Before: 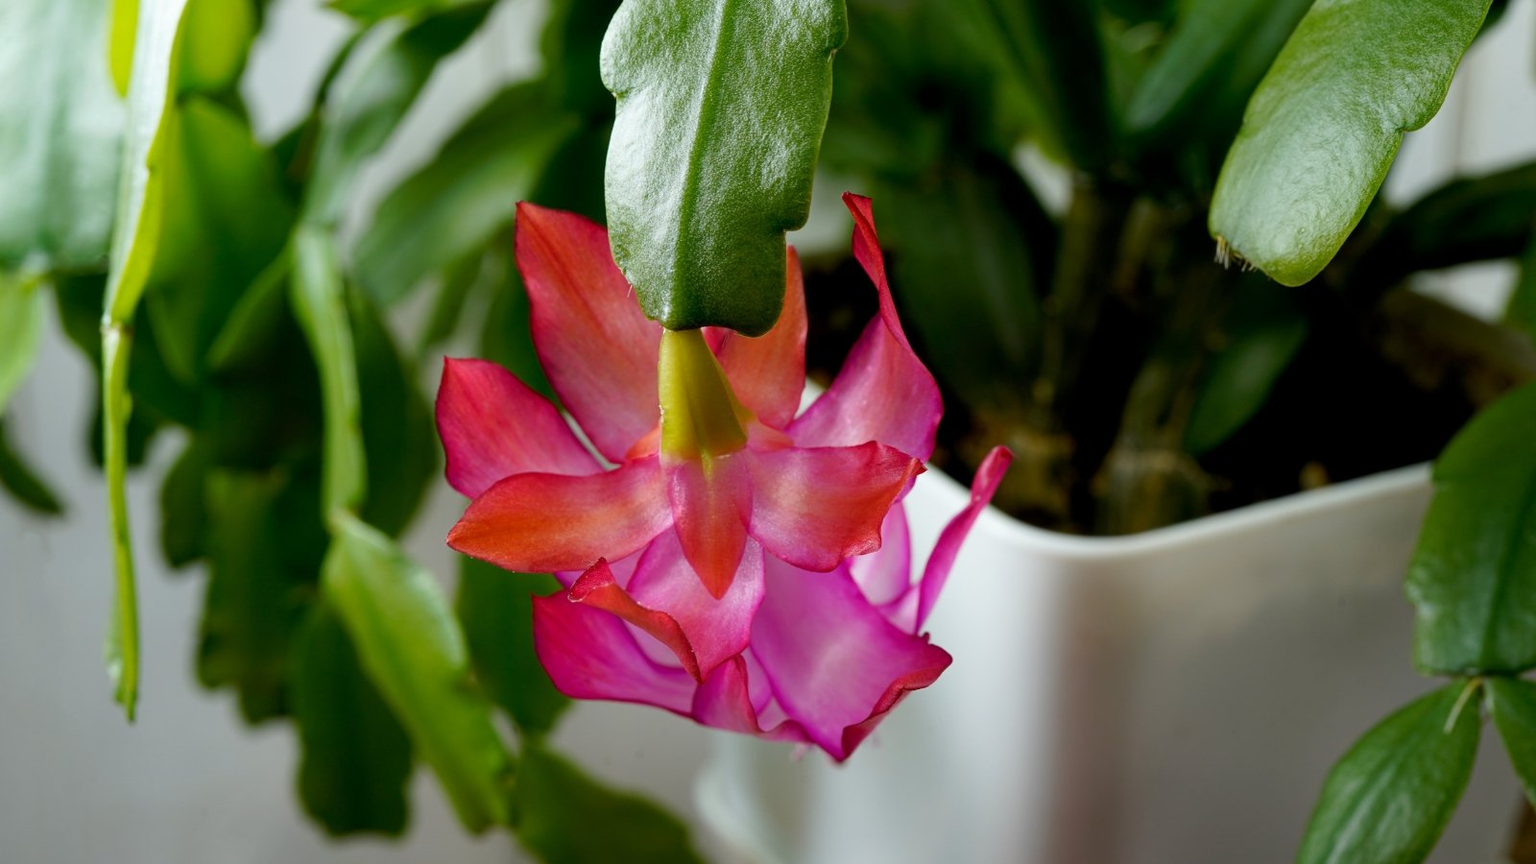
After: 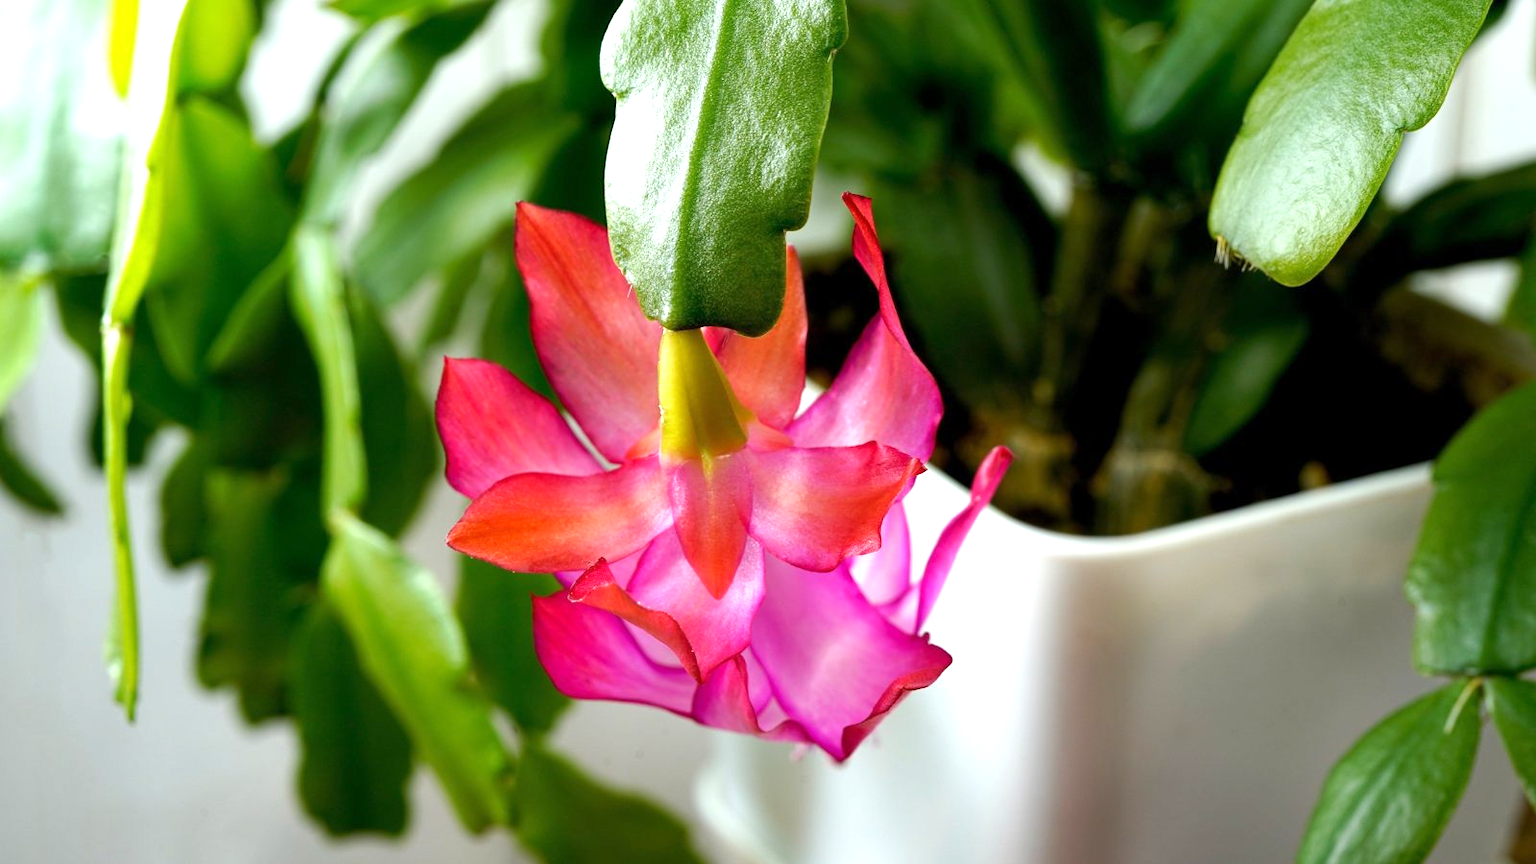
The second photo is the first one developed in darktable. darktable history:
exposure: black level correction 0, exposure 0.936 EV, compensate highlight preservation false
